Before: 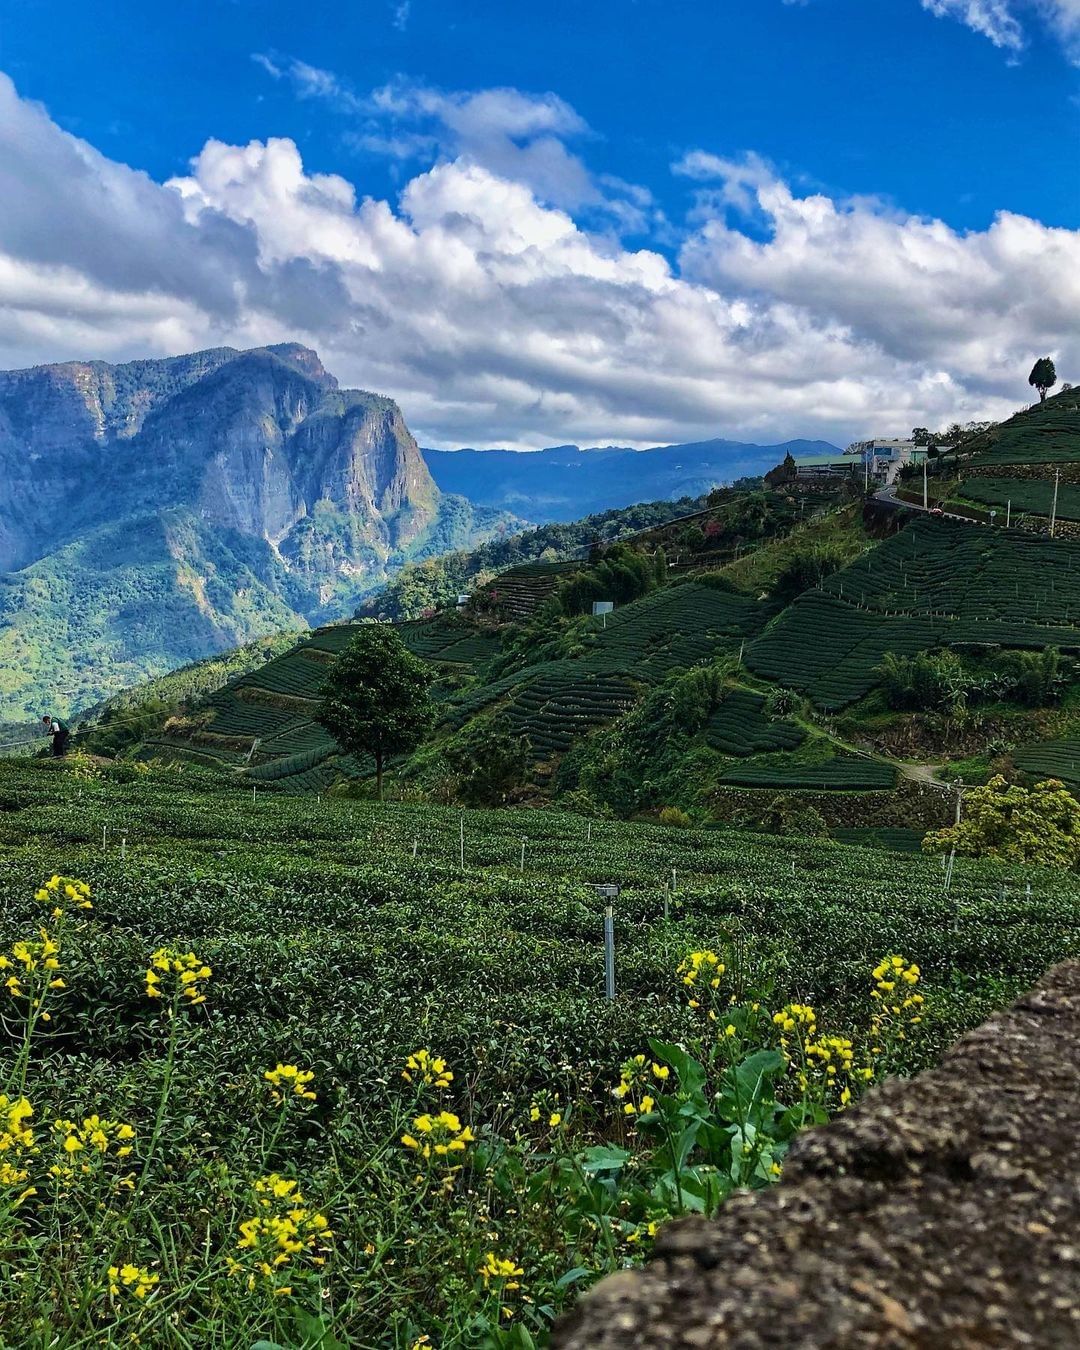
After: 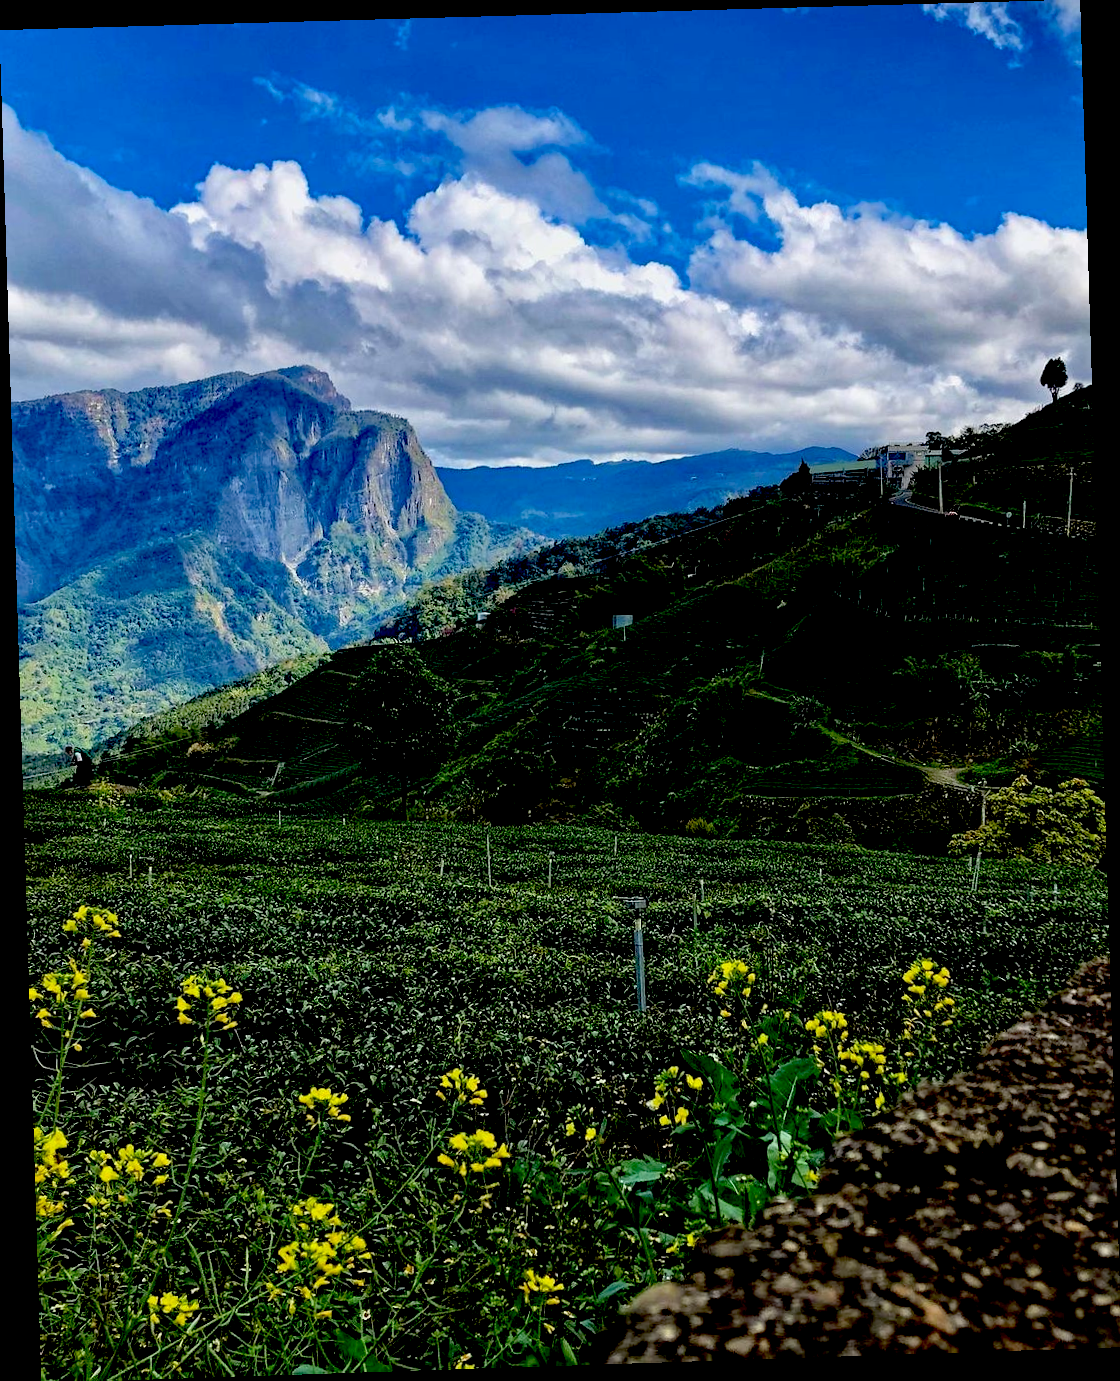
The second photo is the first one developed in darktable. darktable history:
exposure: black level correction 0.056, exposure -0.039 EV, compensate highlight preservation false
rotate and perspective: rotation -1.77°, lens shift (horizontal) 0.004, automatic cropping off
